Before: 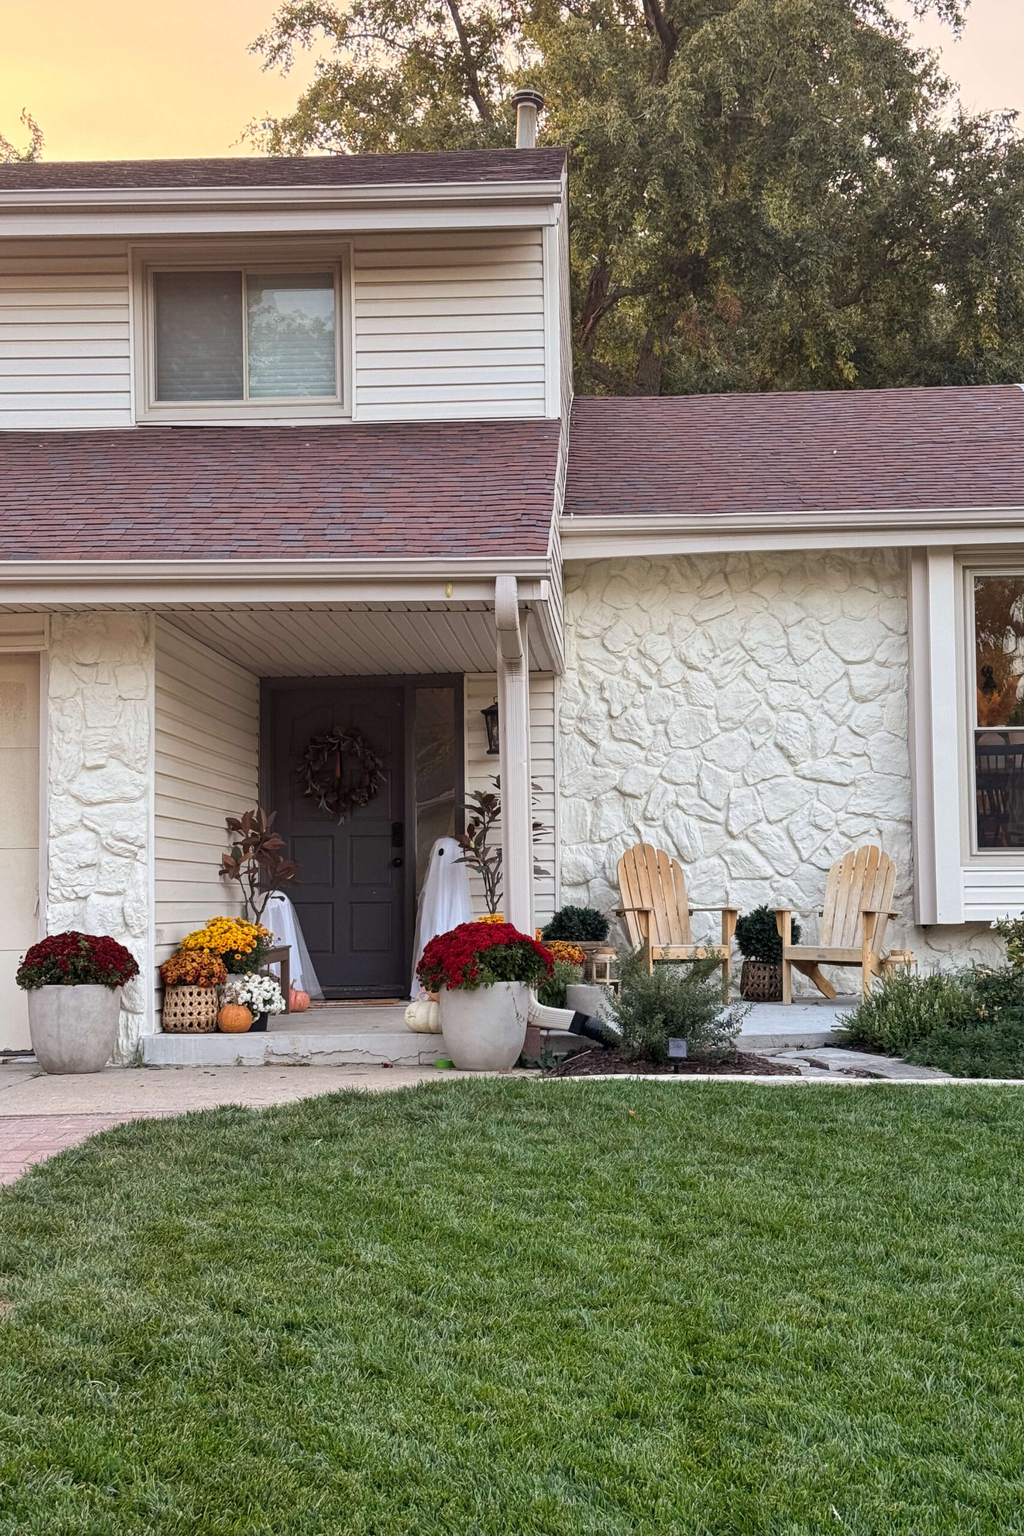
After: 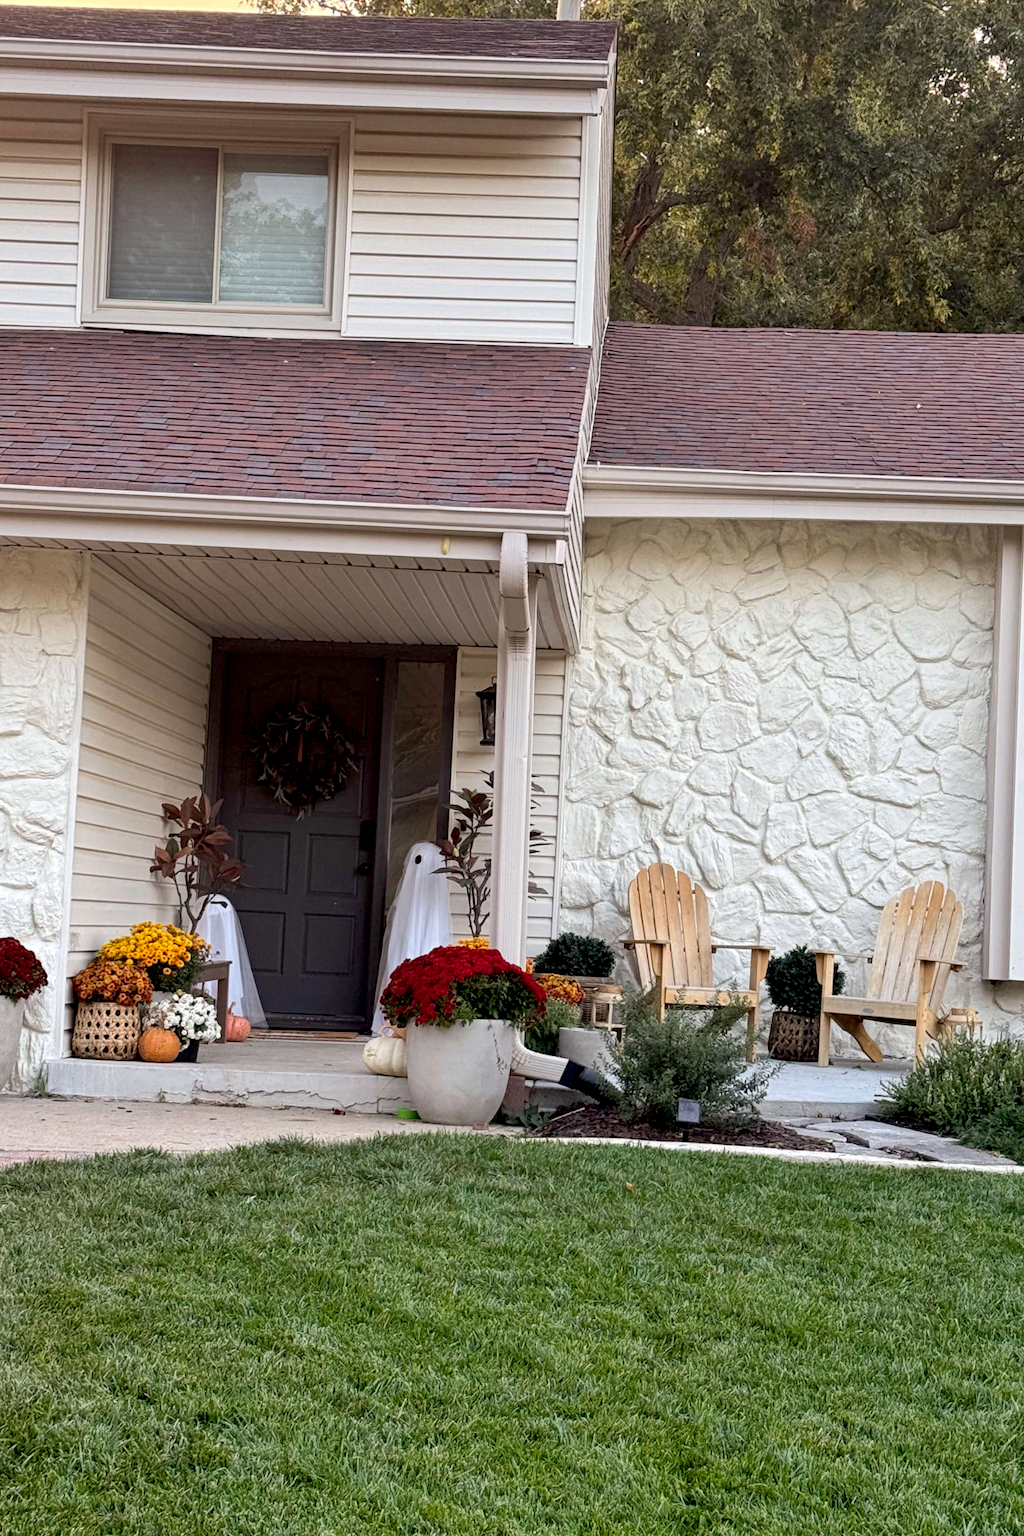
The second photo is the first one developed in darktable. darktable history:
crop and rotate: angle -3.27°, left 5.211%, top 5.211%, right 4.607%, bottom 4.607%
exposure: black level correction 0.009, exposure 0.119 EV, compensate highlight preservation false
